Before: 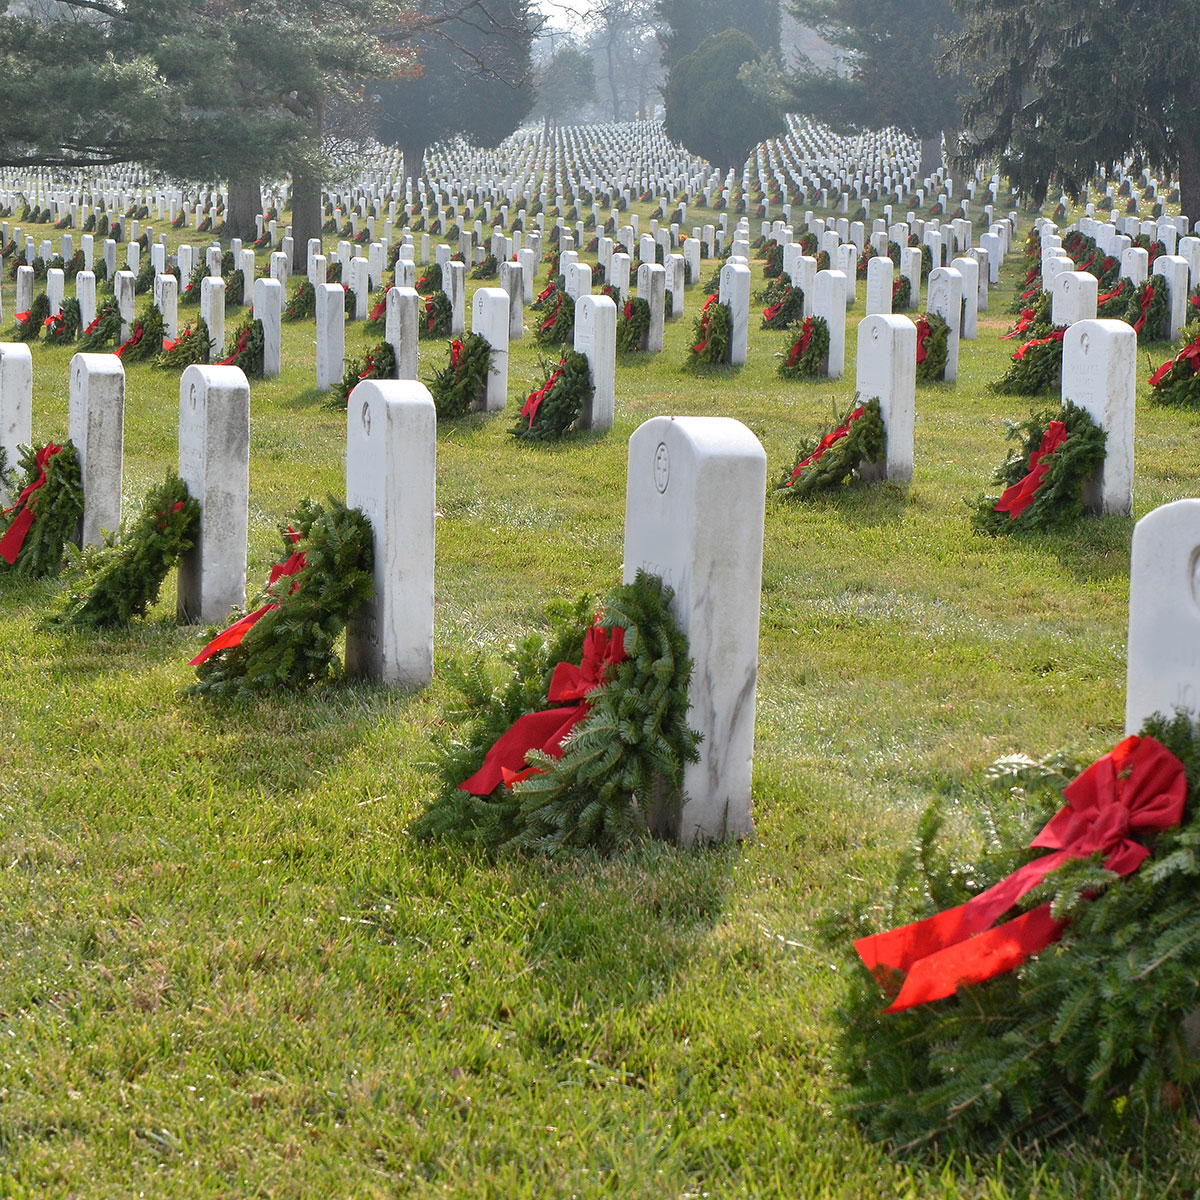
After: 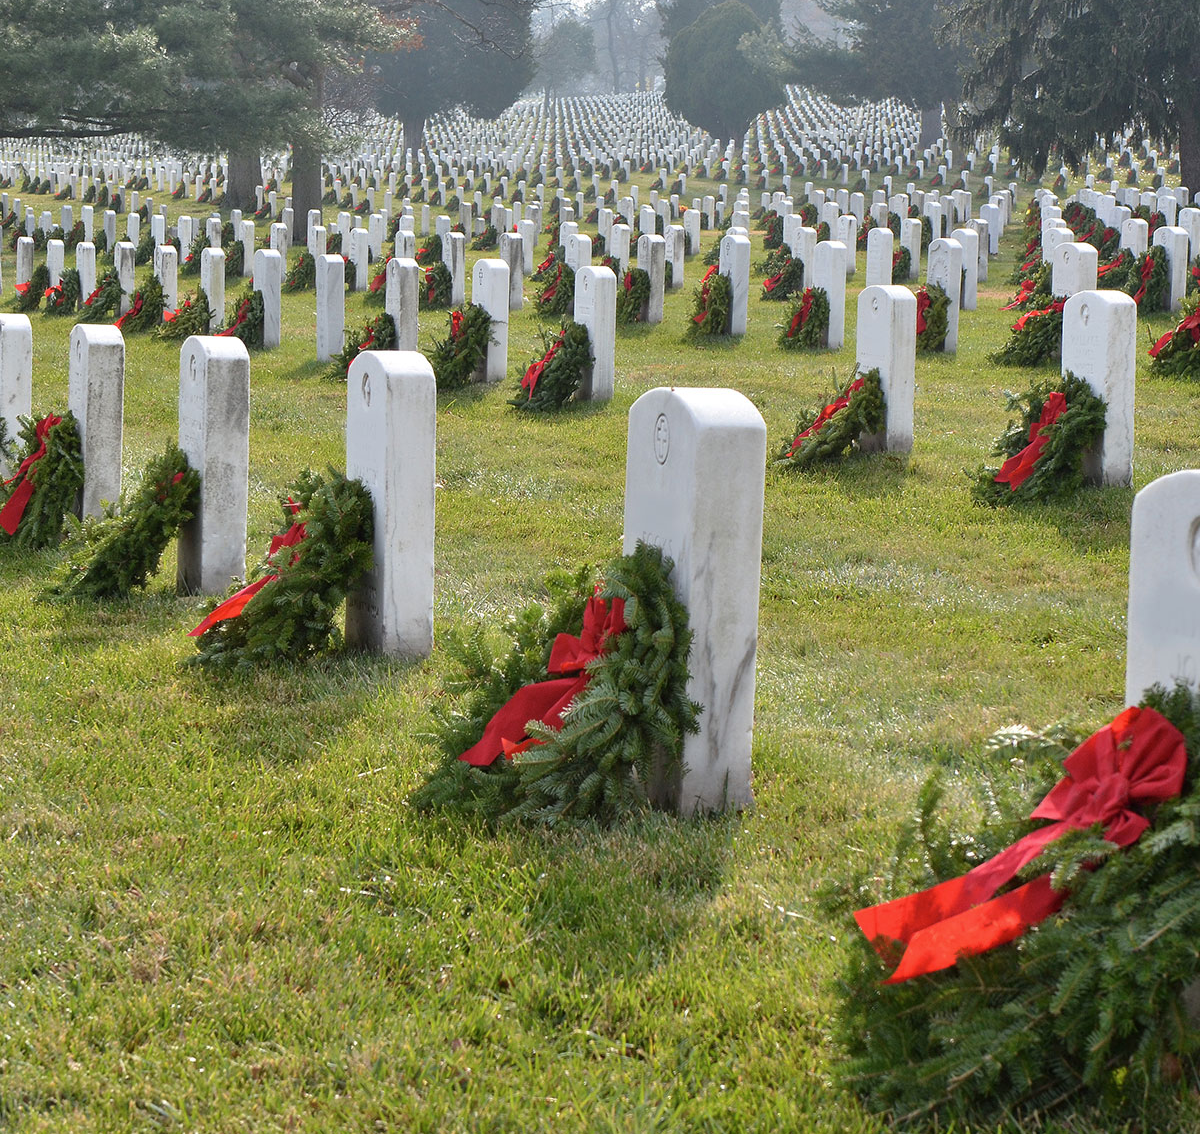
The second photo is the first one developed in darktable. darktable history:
contrast brightness saturation: contrast 0.01, saturation -0.05
crop and rotate: top 2.479%, bottom 3.018%
